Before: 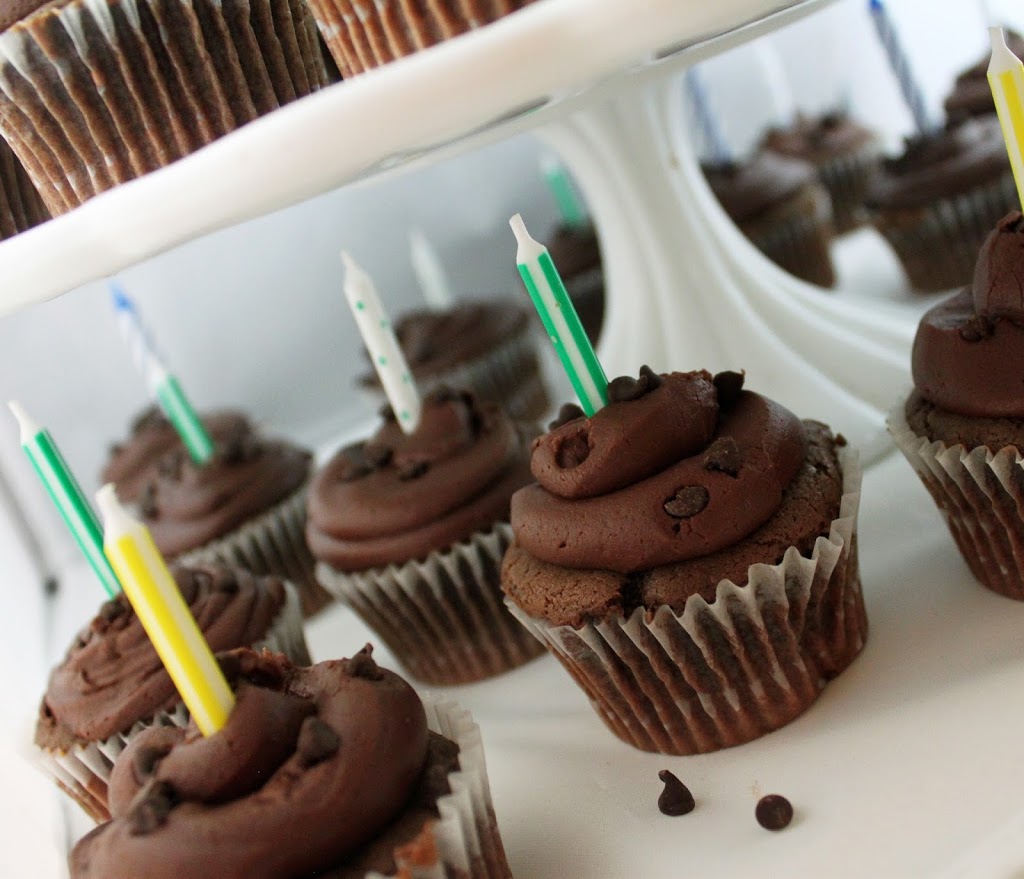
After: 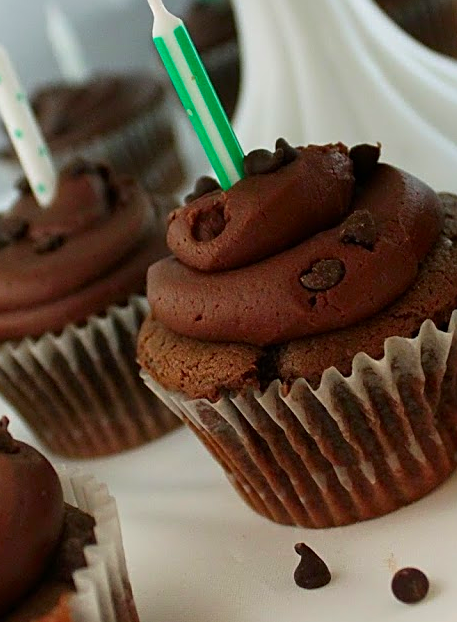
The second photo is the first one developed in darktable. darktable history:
sharpen: on, module defaults
contrast brightness saturation: brightness -0.02, saturation 0.34
crop: left 35.574%, top 25.86%, right 19.722%, bottom 3.37%
